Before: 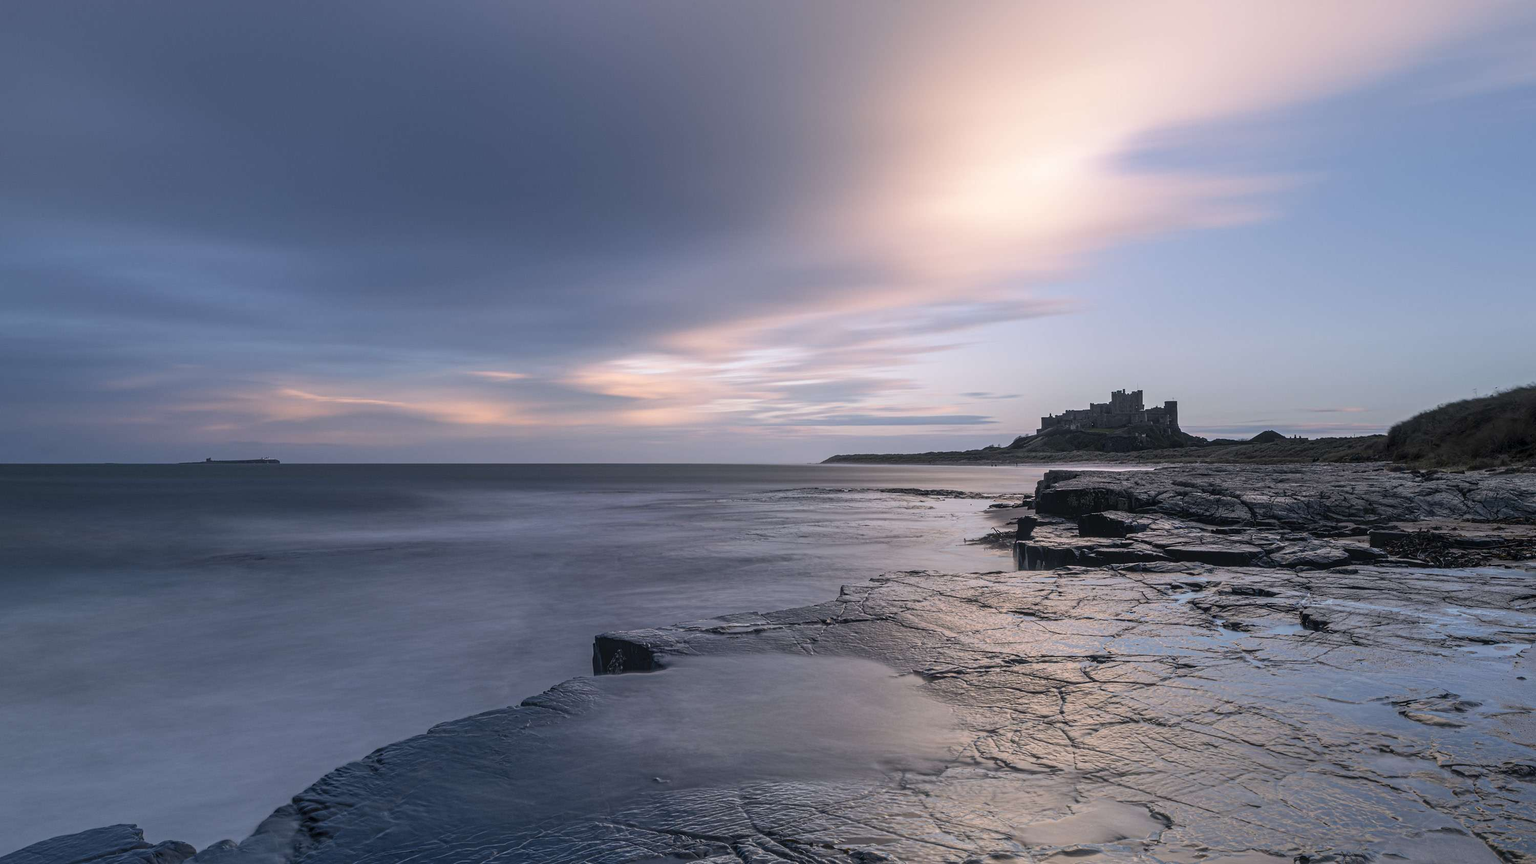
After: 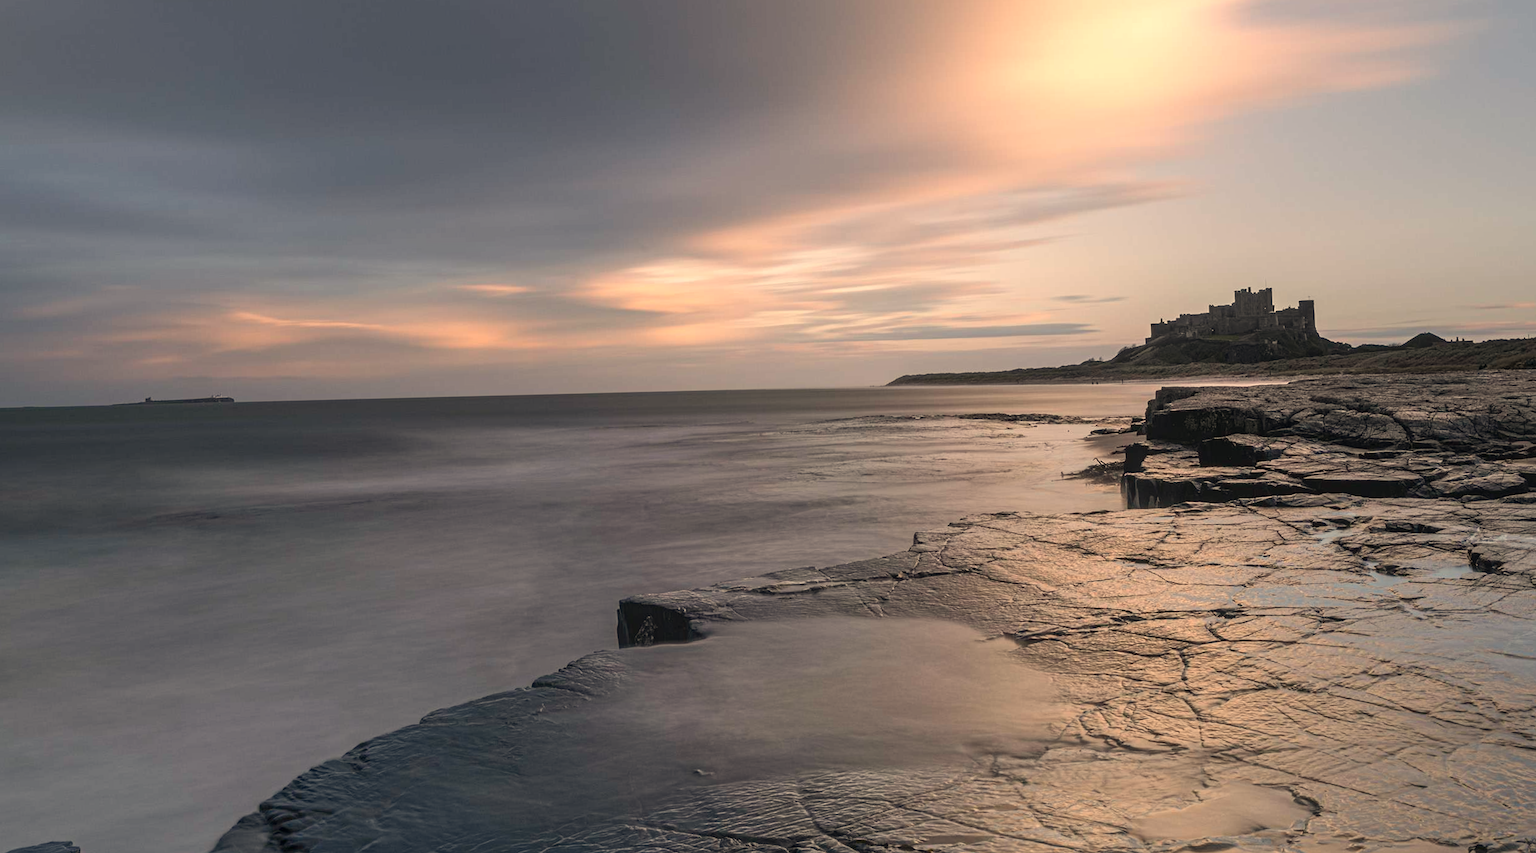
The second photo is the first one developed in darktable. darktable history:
rotate and perspective: rotation -1.42°, crop left 0.016, crop right 0.984, crop top 0.035, crop bottom 0.965
crop and rotate: left 4.842%, top 15.51%, right 10.668%
white balance: red 1.138, green 0.996, blue 0.812
